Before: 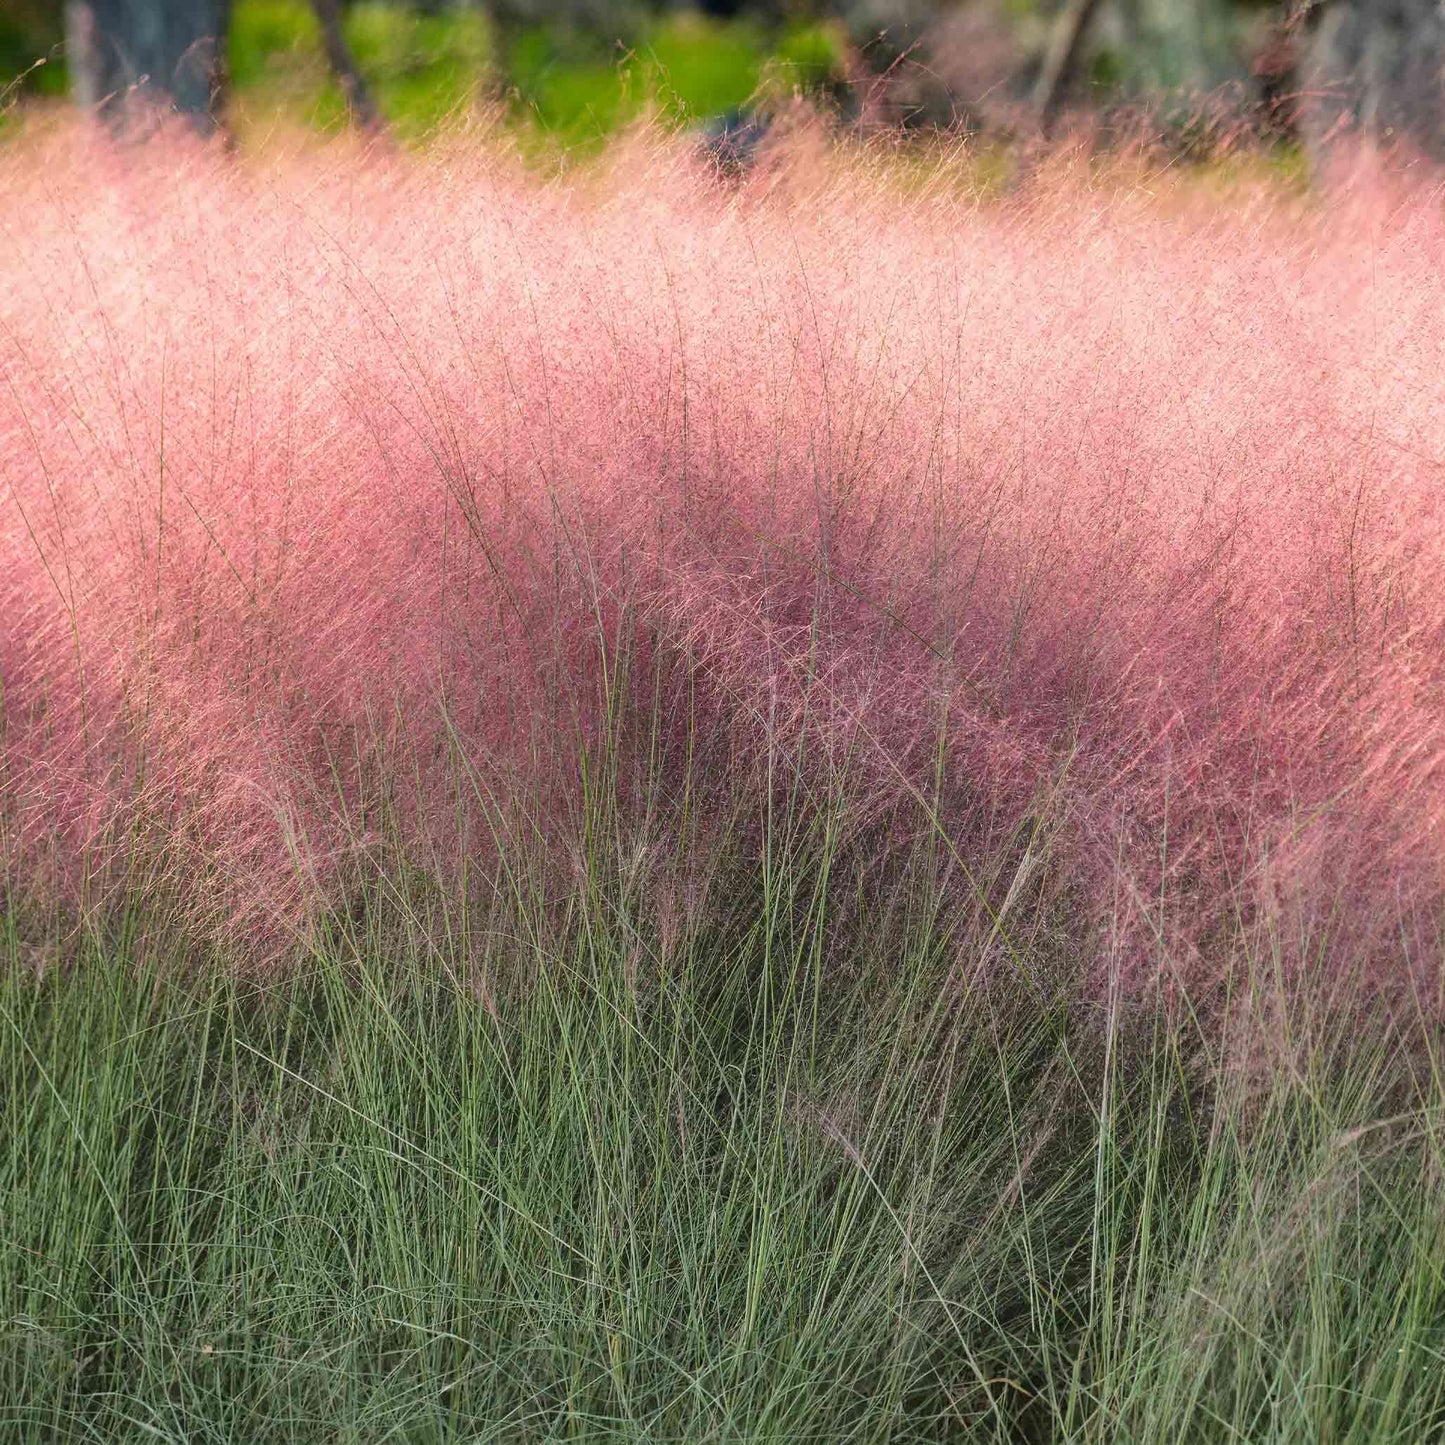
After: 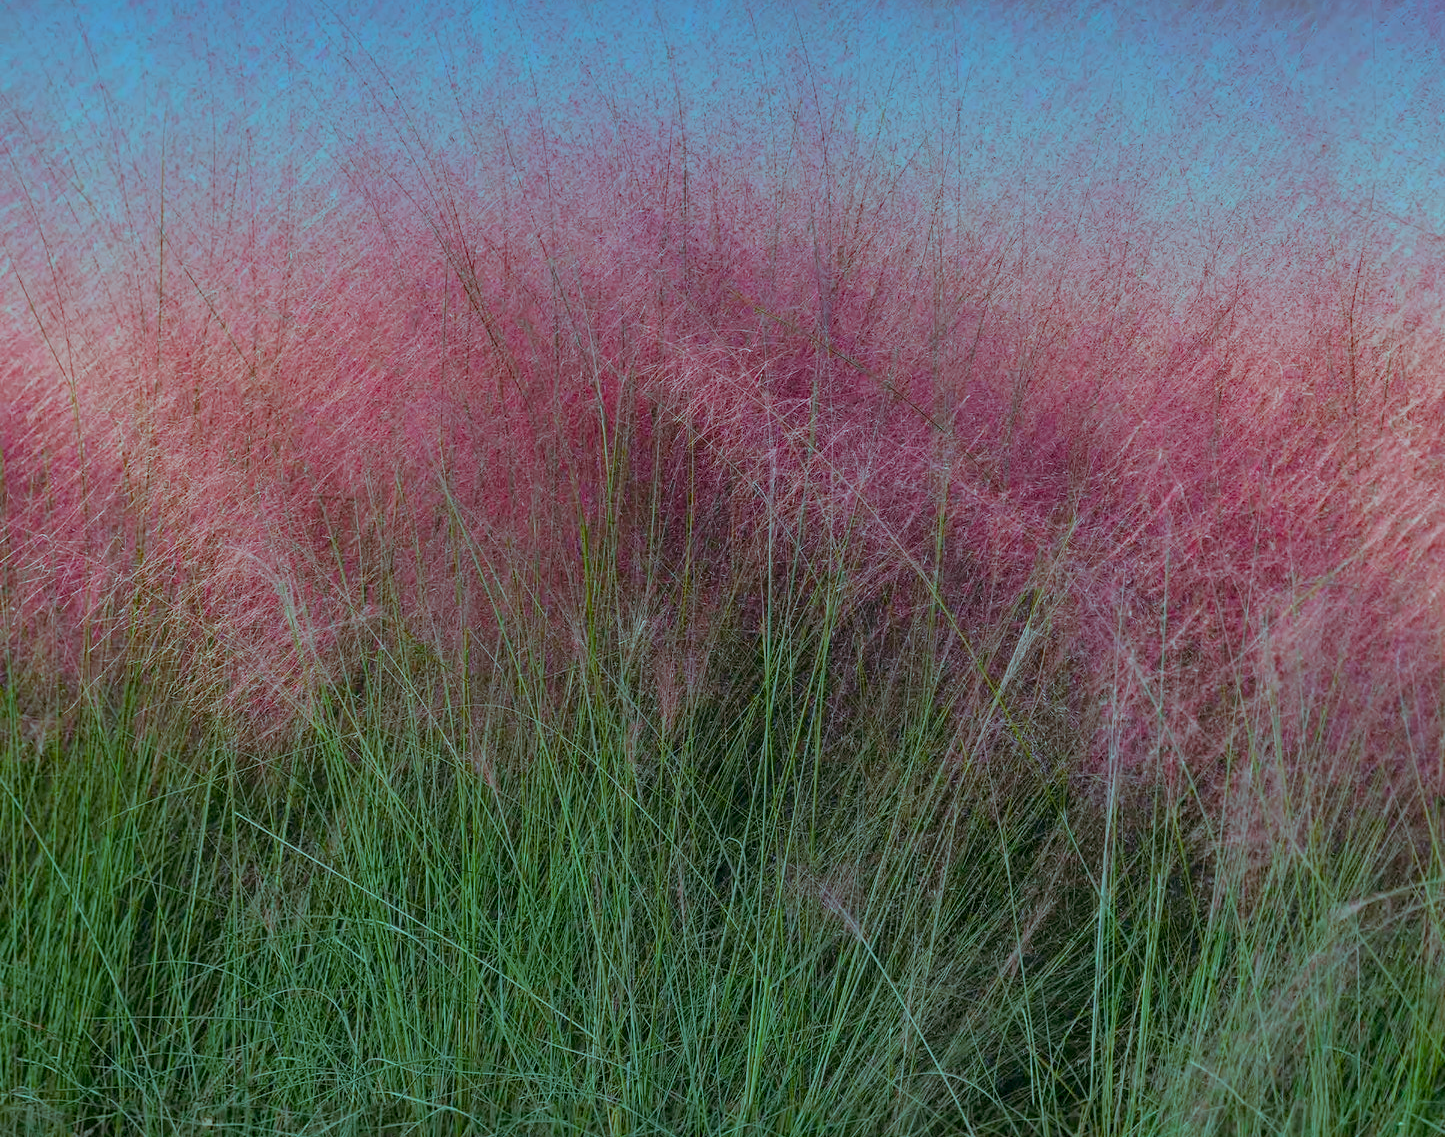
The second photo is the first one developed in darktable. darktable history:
color balance rgb: shadows lift › luminance -7.7%, shadows lift › chroma 2.13%, shadows lift › hue 165.27°, power › luminance -7.77%, power › chroma 1.34%, power › hue 330.55°, highlights gain › luminance -33.33%, highlights gain › chroma 5.68%, highlights gain › hue 217.2°, global offset › luminance -0.33%, global offset › chroma 0.11%, global offset › hue 165.27°, perceptual saturation grading › global saturation 27.72%, perceptual saturation grading › highlights -25%, perceptual saturation grading › mid-tones 25%, perceptual saturation grading › shadows 50%
crop and rotate: top 15.774%, bottom 5.506%
graduated density: density 2.02 EV, hardness 44%, rotation 0.374°, offset 8.21, hue 208.8°, saturation 97%
